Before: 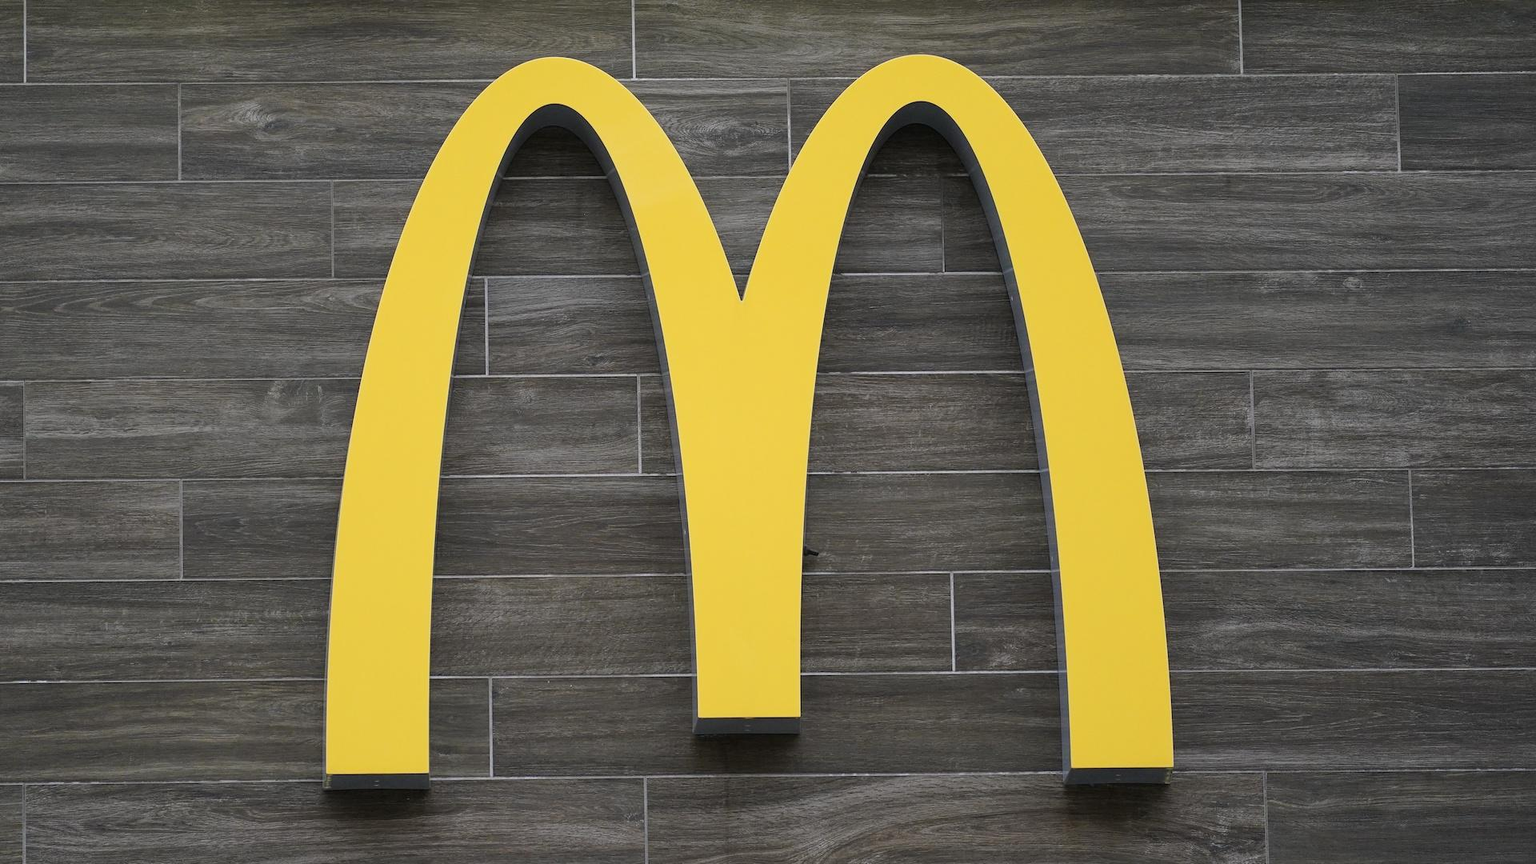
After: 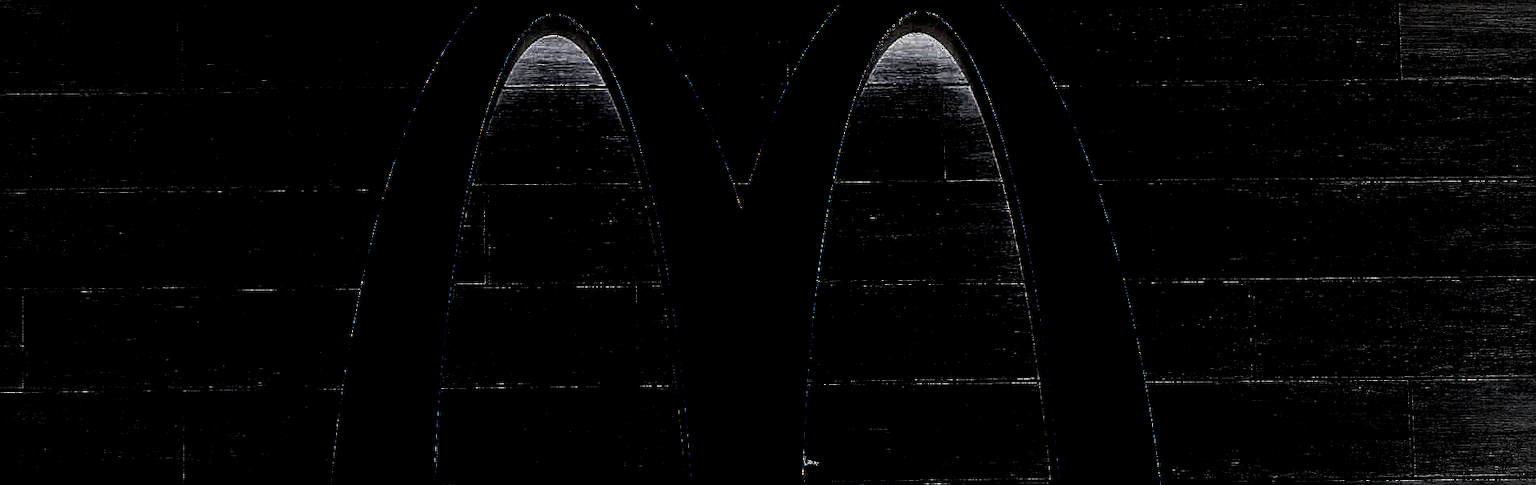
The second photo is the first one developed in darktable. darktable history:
crop and rotate: top 10.466%, bottom 33.247%
exposure: exposure 7.948 EV, compensate highlight preservation false
sharpen: on, module defaults
tone equalizer: -8 EV -1.08 EV, -7 EV -0.987 EV, -6 EV -0.842 EV, -5 EV -0.607 EV, -3 EV 0.561 EV, -2 EV 0.893 EV, -1 EV 1.01 EV, +0 EV 1.05 EV, edges refinement/feathering 500, mask exposure compensation -1.57 EV, preserve details no
color zones: curves: ch0 [(0, 0.6) (0.129, 0.585) (0.193, 0.596) (0.429, 0.5) (0.571, 0.5) (0.714, 0.5) (0.857, 0.5) (1, 0.6)]; ch1 [(0, 0.453) (0.112, 0.245) (0.213, 0.252) (0.429, 0.233) (0.571, 0.231) (0.683, 0.242) (0.857, 0.296) (1, 0.453)]
shadows and highlights: soften with gaussian
tone curve: curves: ch0 [(0, 0) (0.114, 0.083) (0.303, 0.285) (0.447, 0.51) (0.602, 0.697) (0.772, 0.866) (0.999, 0.978)]; ch1 [(0, 0) (0.389, 0.352) (0.458, 0.433) (0.486, 0.474) (0.509, 0.505) (0.535, 0.528) (0.57, 0.579) (0.696, 0.706) (1, 1)]; ch2 [(0, 0) (0.369, 0.388) (0.449, 0.431) (0.501, 0.5) (0.528, 0.527) (0.589, 0.608) (0.697, 0.721) (1, 1)], preserve colors none
velvia: on, module defaults
